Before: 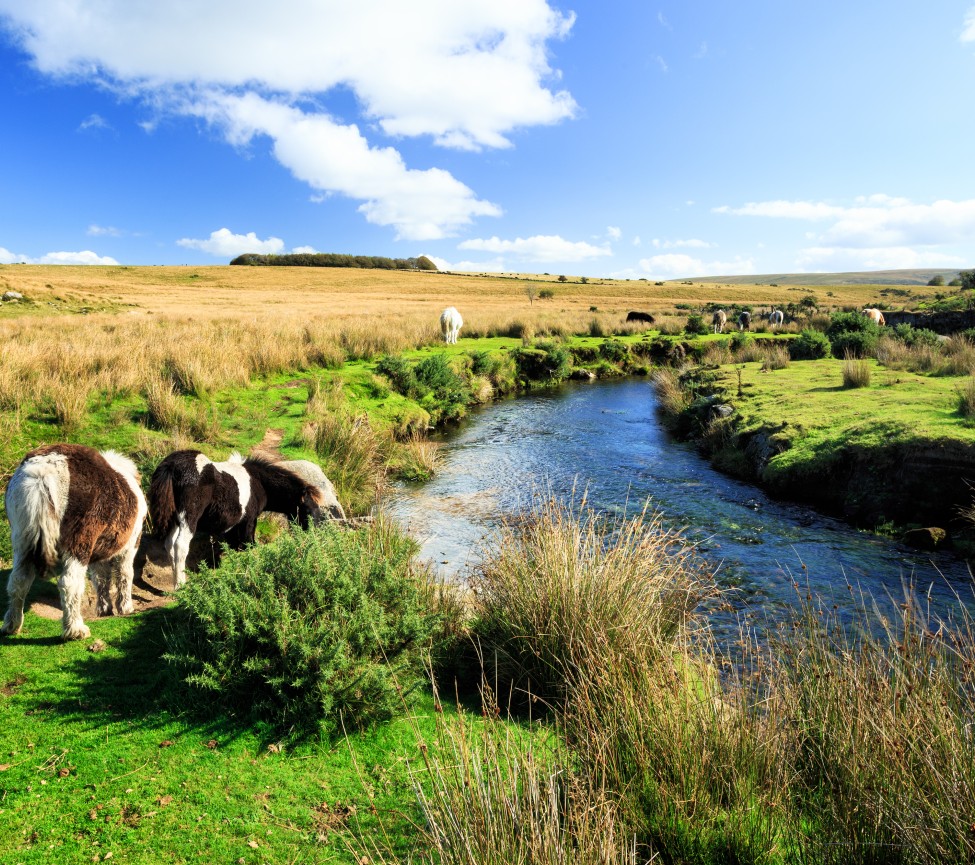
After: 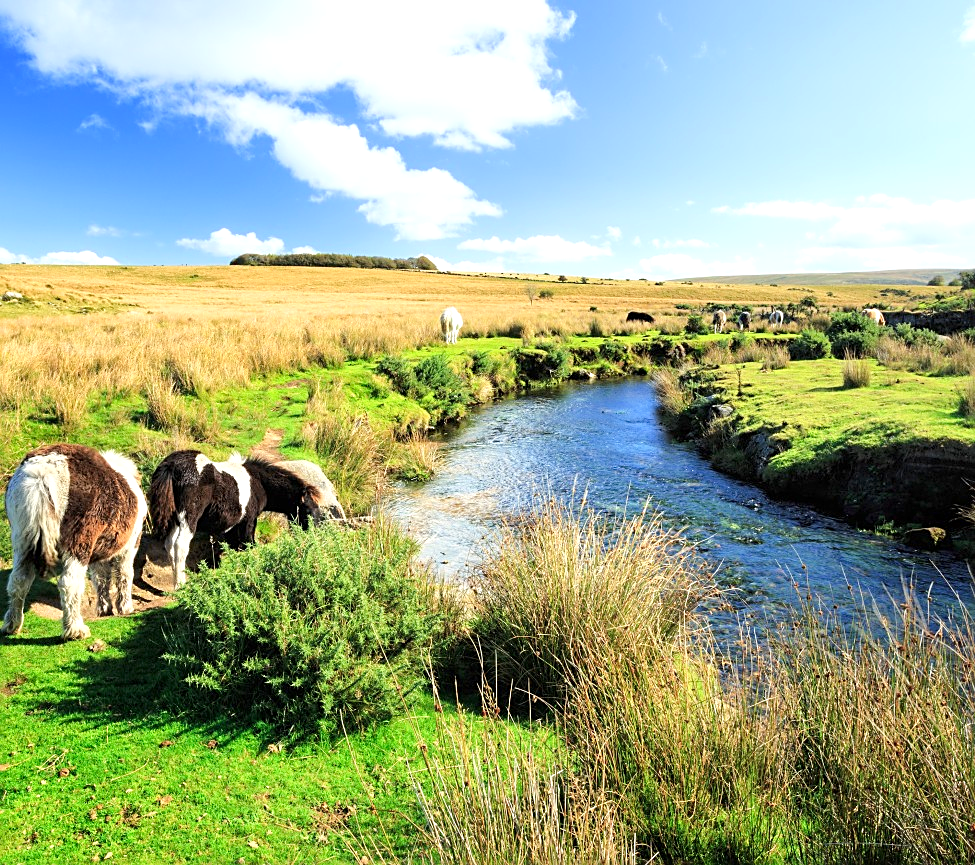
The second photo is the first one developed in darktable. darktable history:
tone equalizer: -8 EV 0.986 EV, -7 EV 0.969 EV, -6 EV 1.01 EV, -5 EV 1.02 EV, -4 EV 1 EV, -3 EV 0.72 EV, -2 EV 0.483 EV, -1 EV 0.246 EV, edges refinement/feathering 500, mask exposure compensation -1.57 EV, preserve details no
sharpen: on, module defaults
